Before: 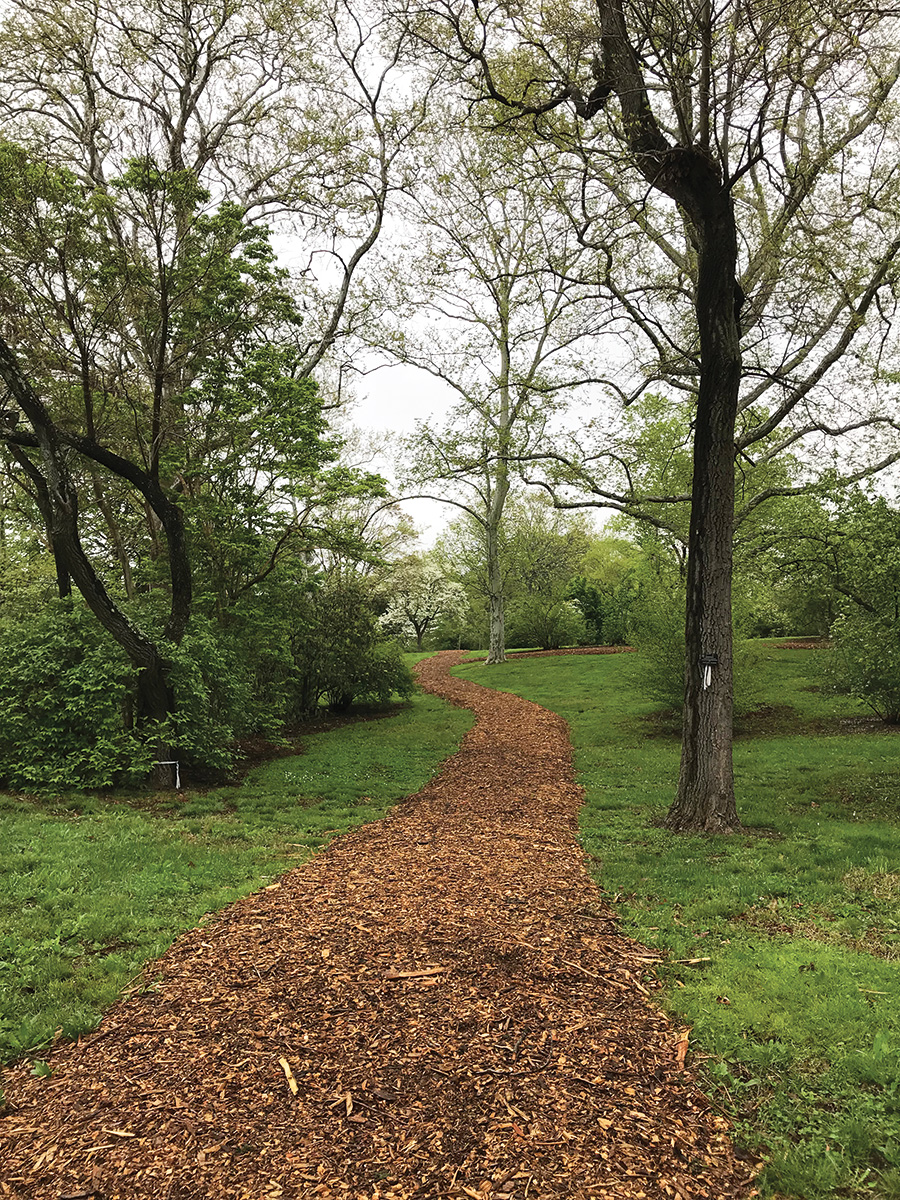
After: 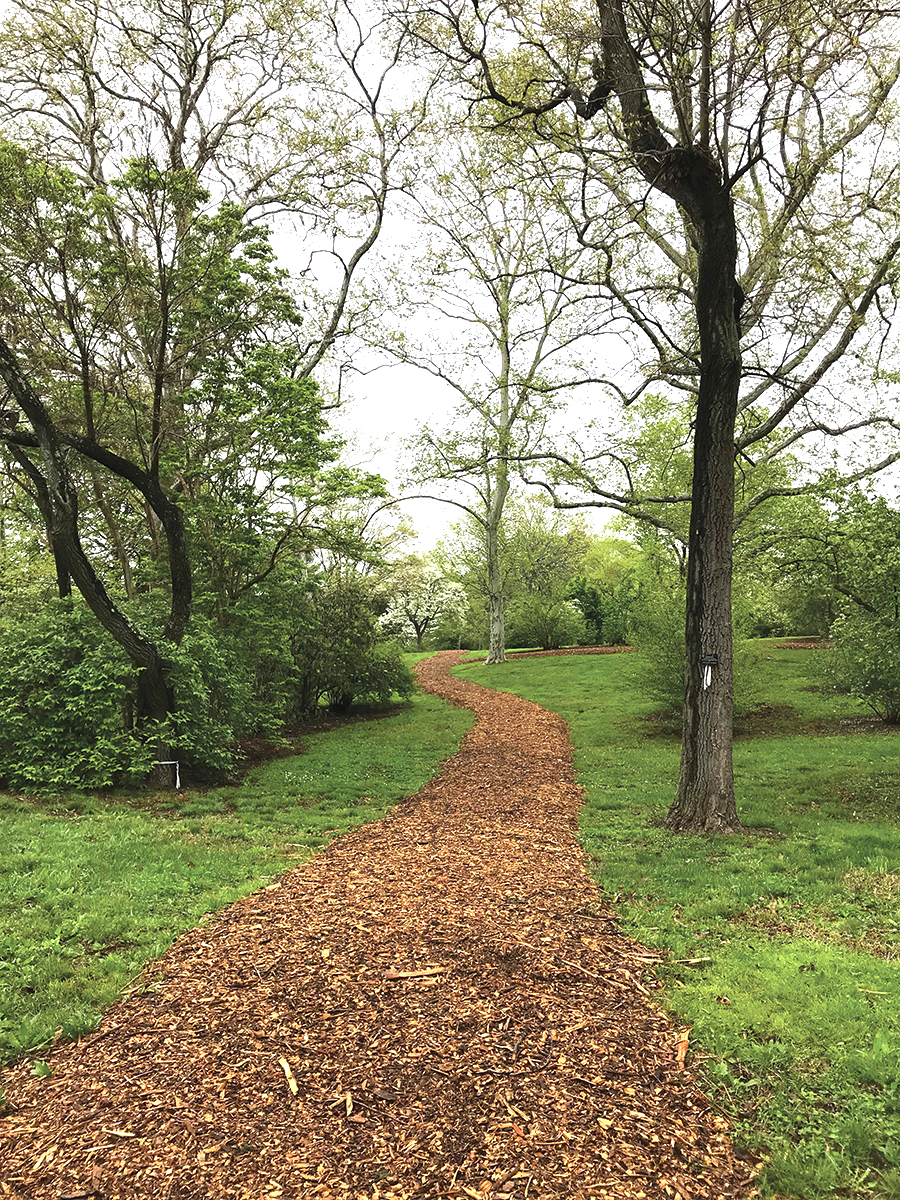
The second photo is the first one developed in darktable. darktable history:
exposure: exposure 0.74 EV, compensate highlight preservation false
white balance: red 0.986, blue 1.01
